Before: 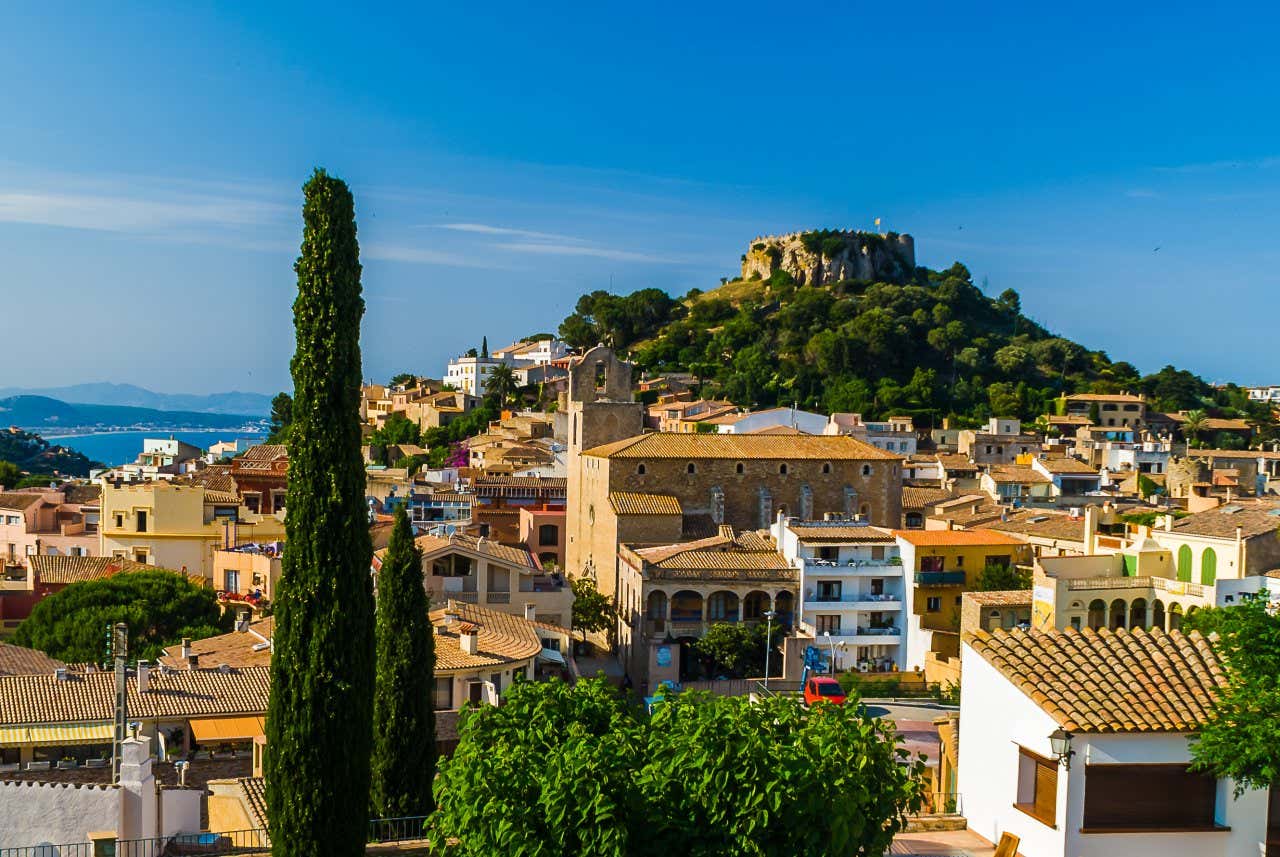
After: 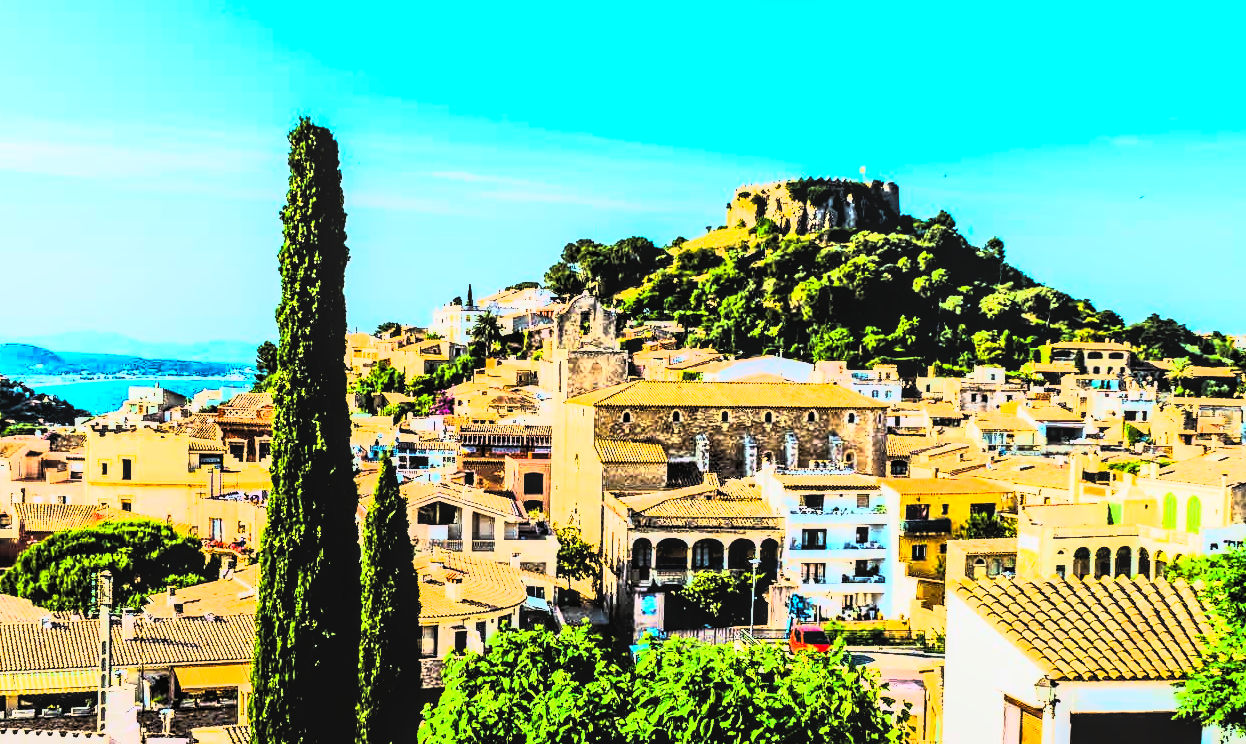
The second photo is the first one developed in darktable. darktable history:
tone equalizer: -7 EV 0.15 EV, -6 EV 0.611 EV, -5 EV 1.18 EV, -4 EV 1.3 EV, -3 EV 1.16 EV, -2 EV 0.6 EV, -1 EV 0.153 EV
crop: left 1.176%, top 6.101%, right 1.412%, bottom 6.992%
local contrast: detail 130%
tone curve: curves: ch0 [(0, 0) (0.003, 0.001) (0.011, 0.003) (0.025, 0.003) (0.044, 0.003) (0.069, 0.003) (0.1, 0.006) (0.136, 0.007) (0.177, 0.009) (0.224, 0.007) (0.277, 0.026) (0.335, 0.126) (0.399, 0.254) (0.468, 0.493) (0.543, 0.892) (0.623, 0.984) (0.709, 0.979) (0.801, 0.979) (0.898, 0.982) (1, 1)], color space Lab, linked channels, preserve colors none
contrast brightness saturation: contrast 0.197, brightness 0.15, saturation 0.141
